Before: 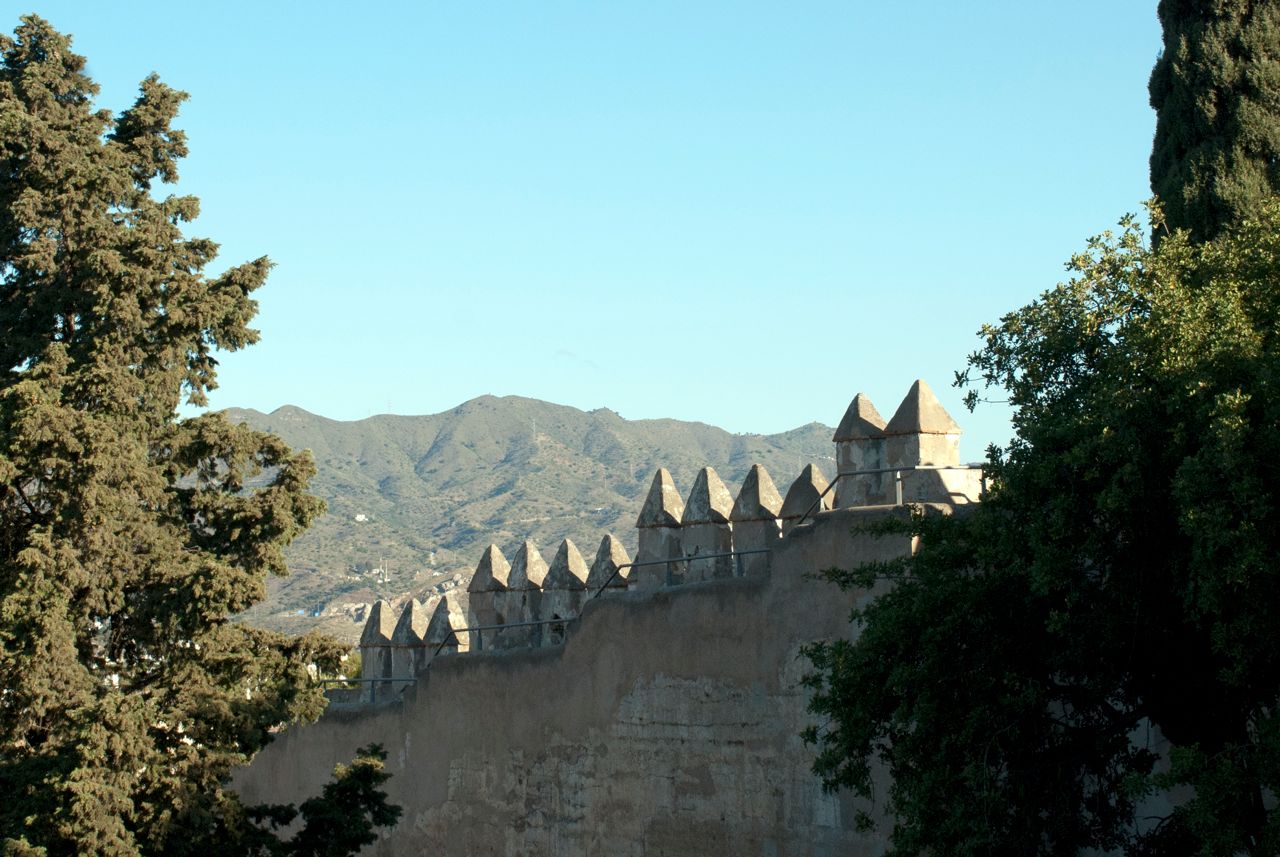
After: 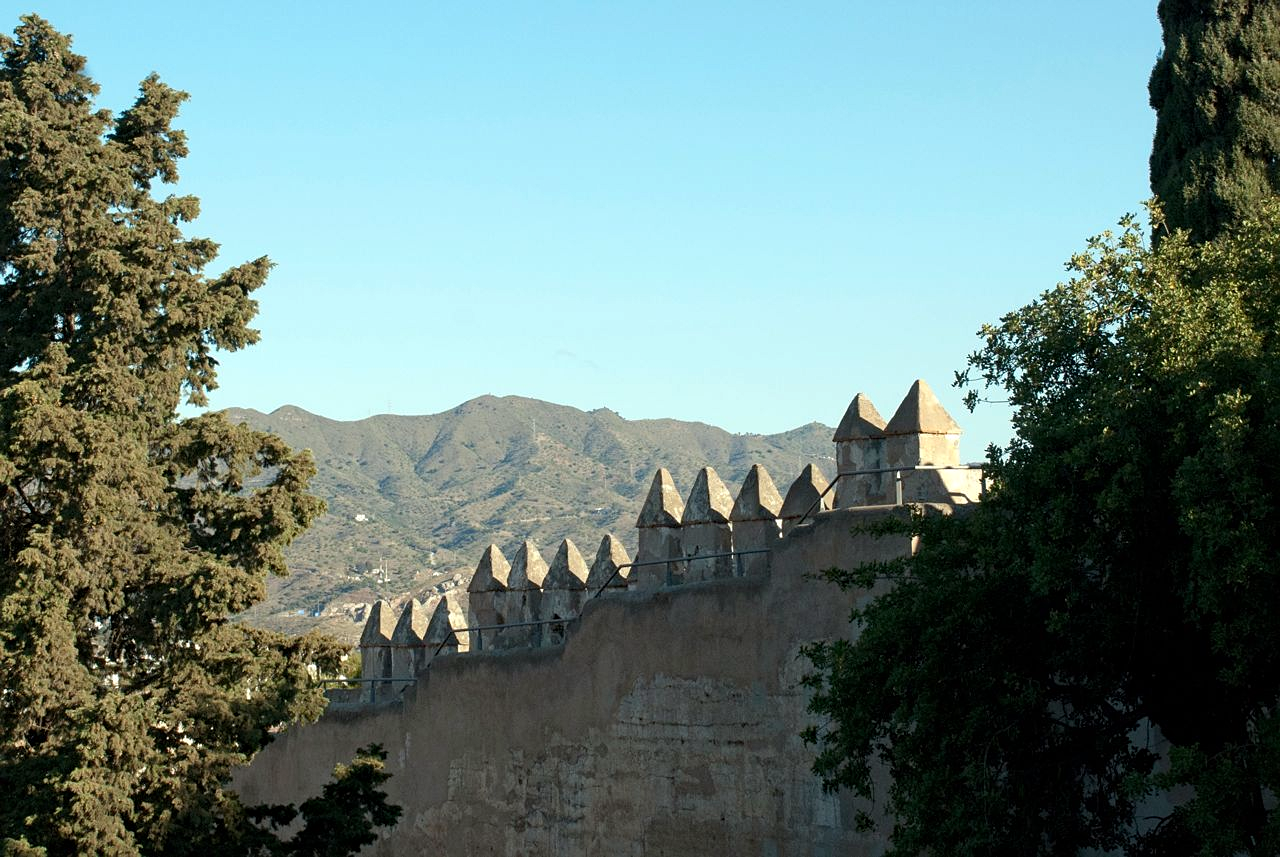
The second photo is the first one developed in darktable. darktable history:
haze removal: compatibility mode true, adaptive false
sharpen: radius 1.272, amount 0.305, threshold 0
